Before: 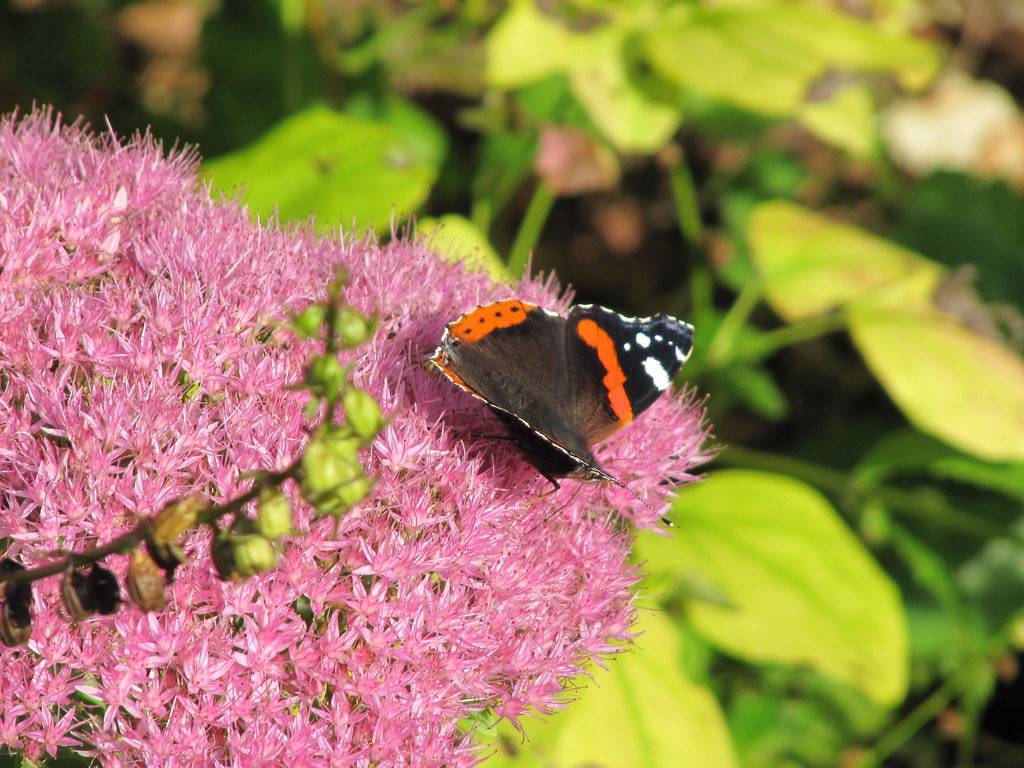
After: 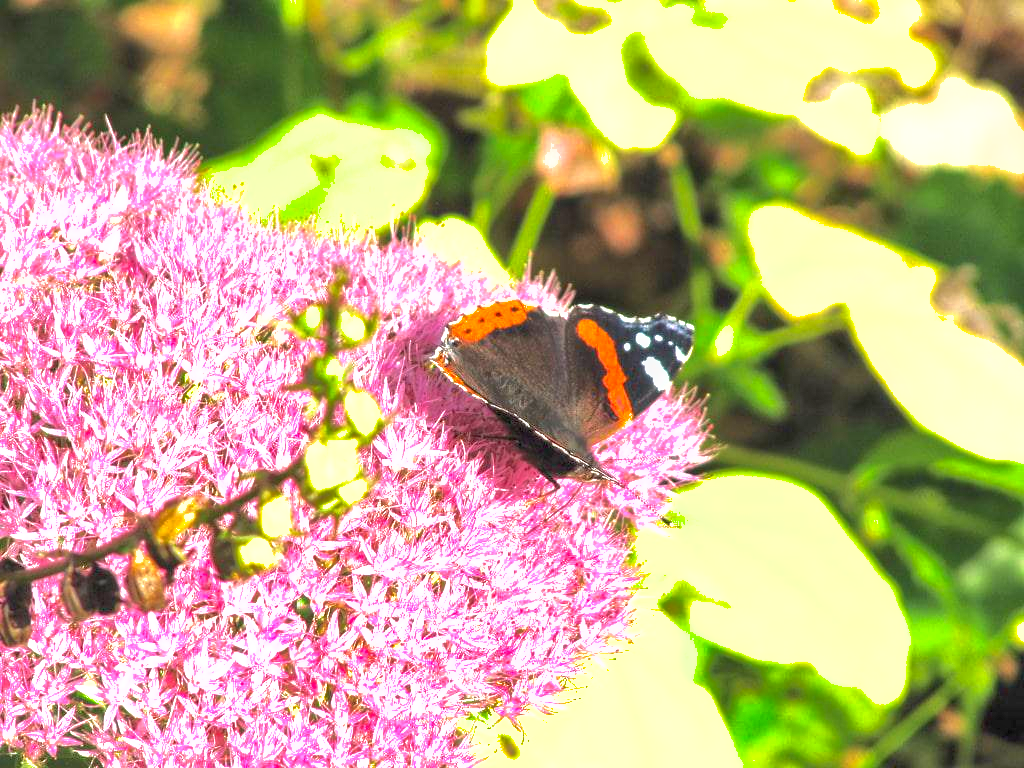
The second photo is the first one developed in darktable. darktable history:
exposure: black level correction 0, exposure 1.386 EV, compensate exposure bias true, compensate highlight preservation false
shadows and highlights: shadows color adjustment 97.99%, highlights color adjustment 59.12%
local contrast: on, module defaults
